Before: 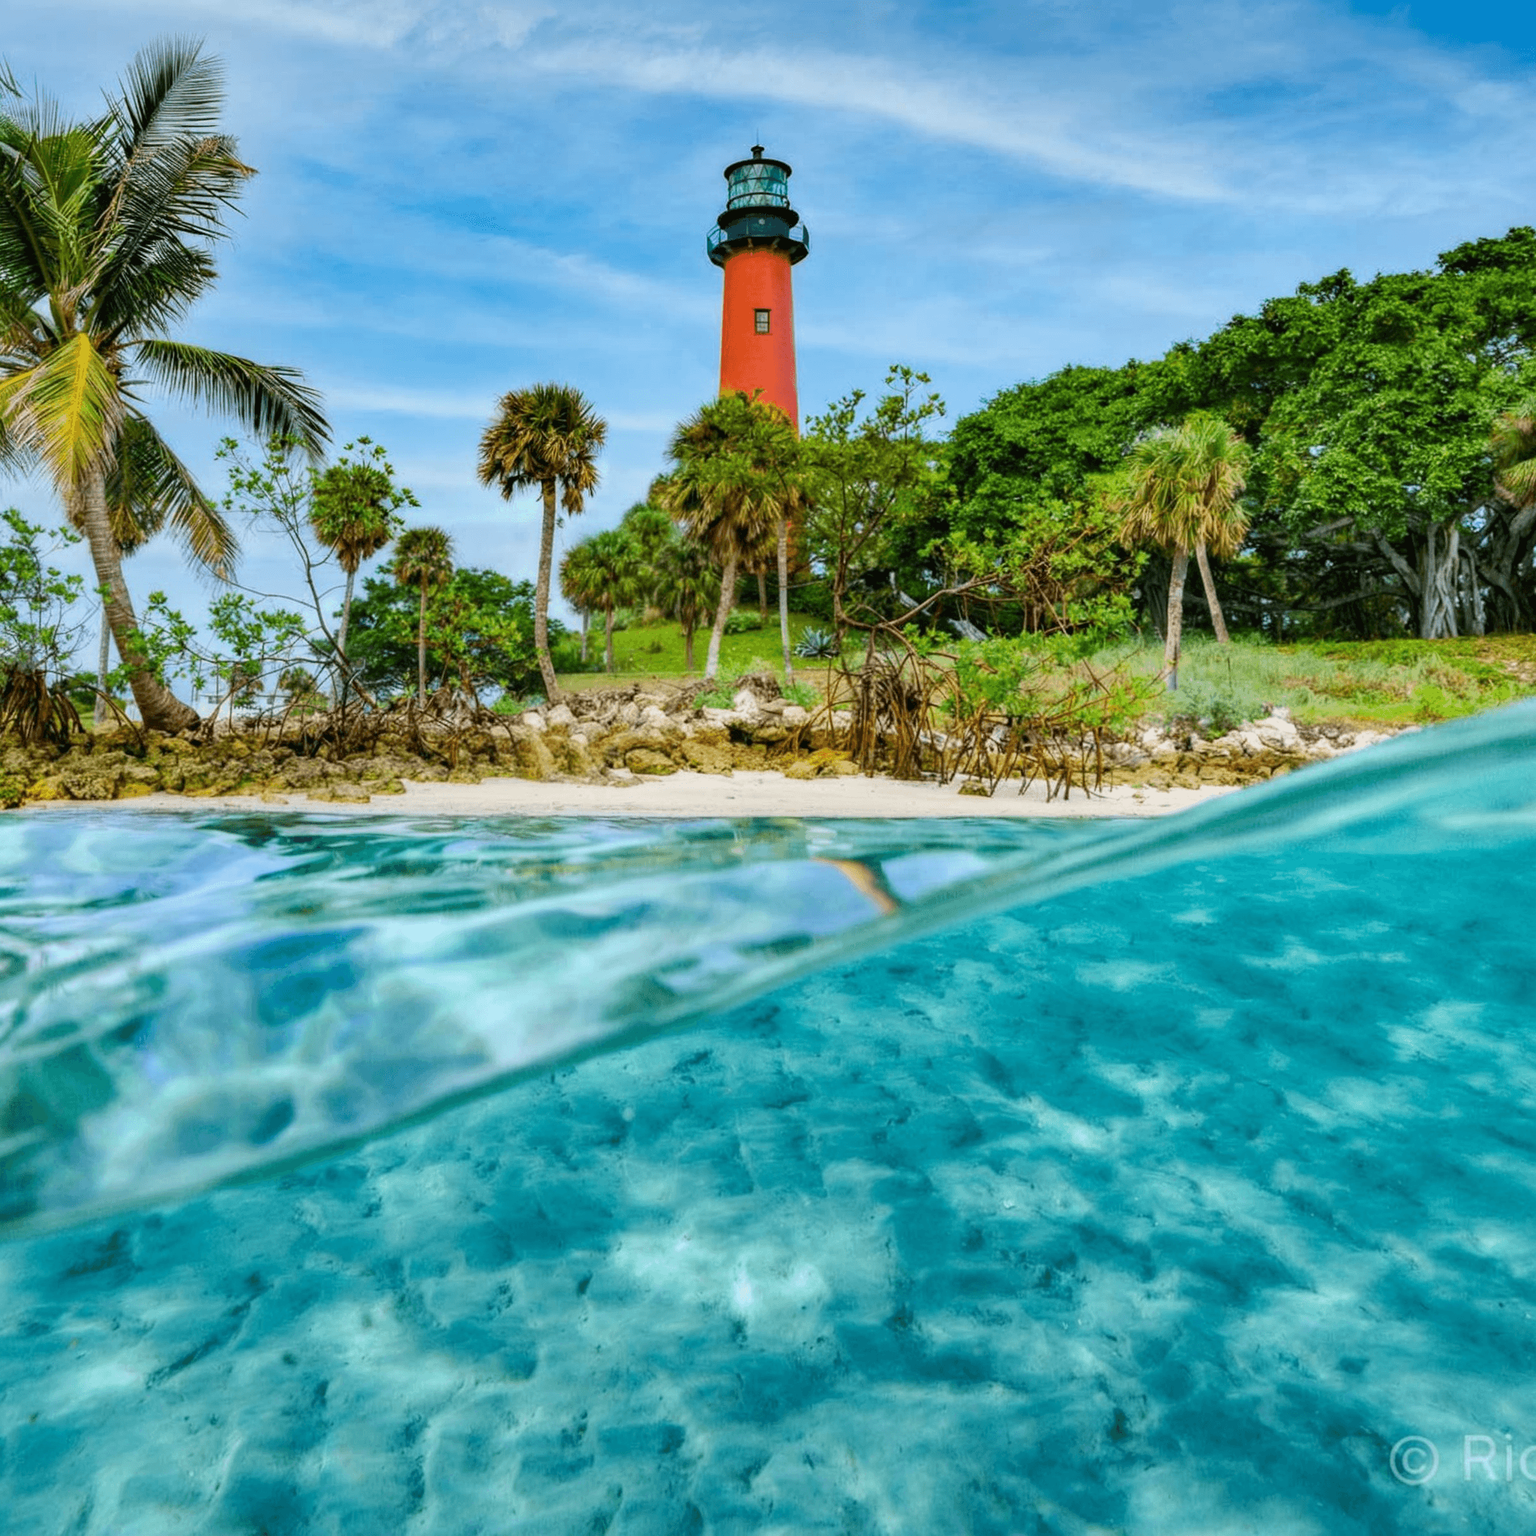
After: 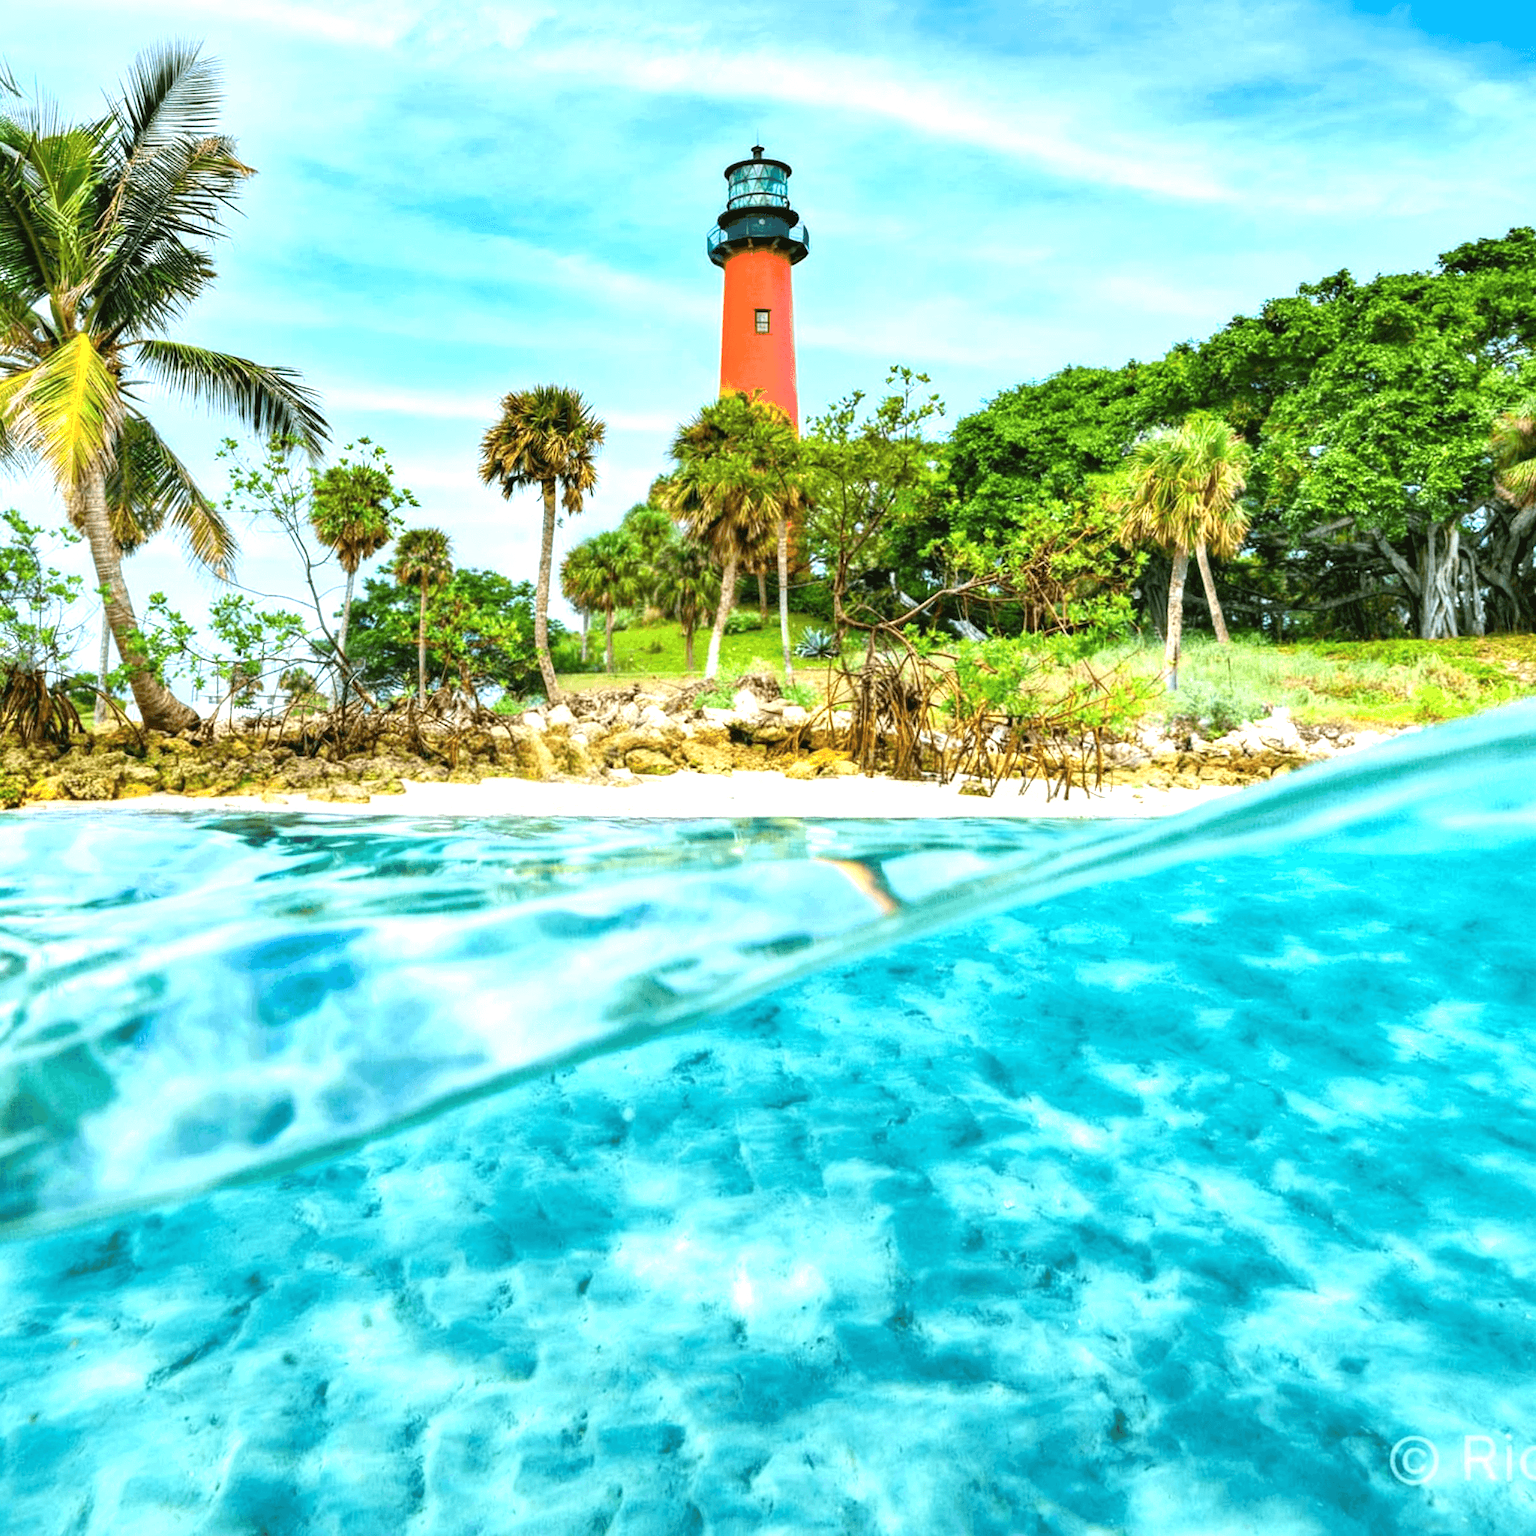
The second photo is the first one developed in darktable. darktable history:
exposure: exposure 1.149 EV, compensate highlight preservation false
